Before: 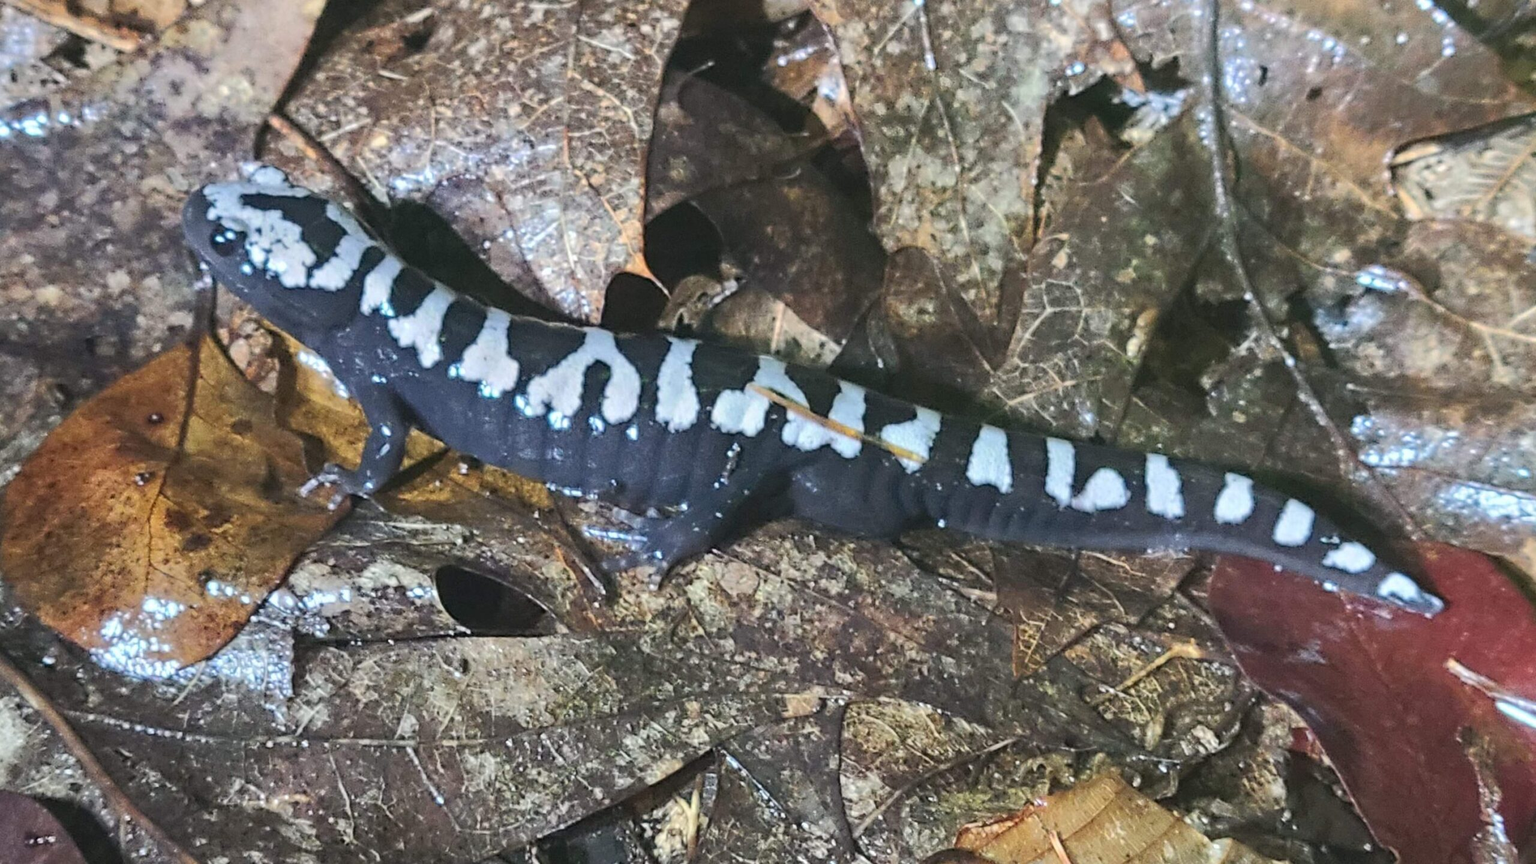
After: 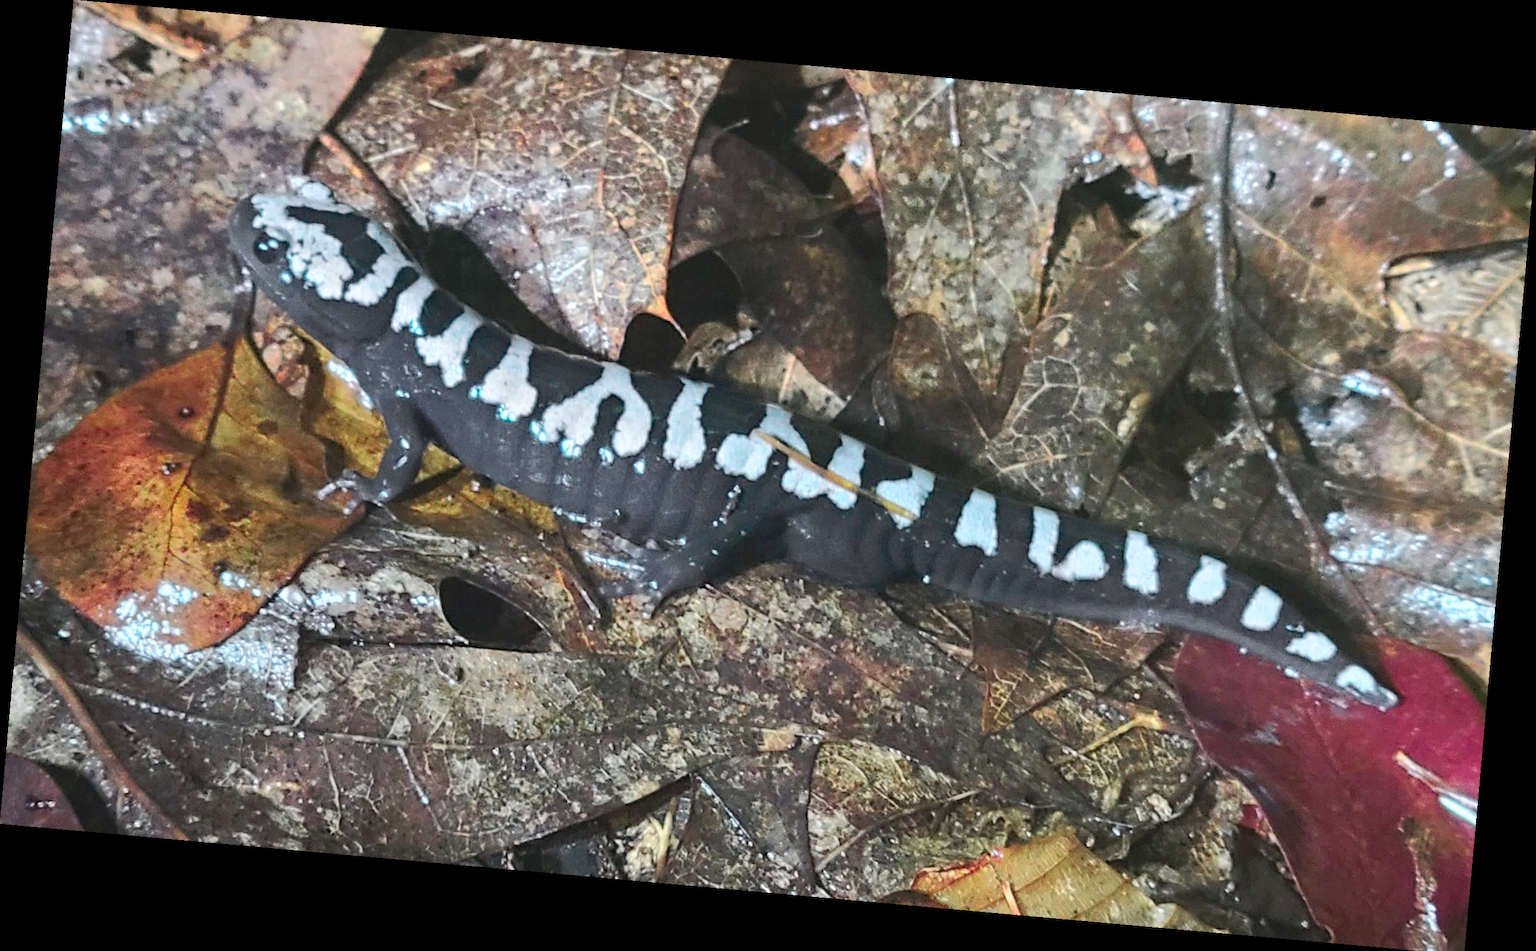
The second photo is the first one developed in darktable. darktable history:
shadows and highlights: shadows -21.3, highlights 100, soften with gaussian
crop: top 0.05%, bottom 0.098%
color zones: curves: ch0 [(0, 0.533) (0.126, 0.533) (0.234, 0.533) (0.368, 0.357) (0.5, 0.5) (0.625, 0.5) (0.74, 0.637) (0.875, 0.5)]; ch1 [(0.004, 0.708) (0.129, 0.662) (0.25, 0.5) (0.375, 0.331) (0.496, 0.396) (0.625, 0.649) (0.739, 0.26) (0.875, 0.5) (1, 0.478)]; ch2 [(0, 0.409) (0.132, 0.403) (0.236, 0.558) (0.379, 0.448) (0.5, 0.5) (0.625, 0.5) (0.691, 0.39) (0.875, 0.5)]
rotate and perspective: rotation 5.12°, automatic cropping off
